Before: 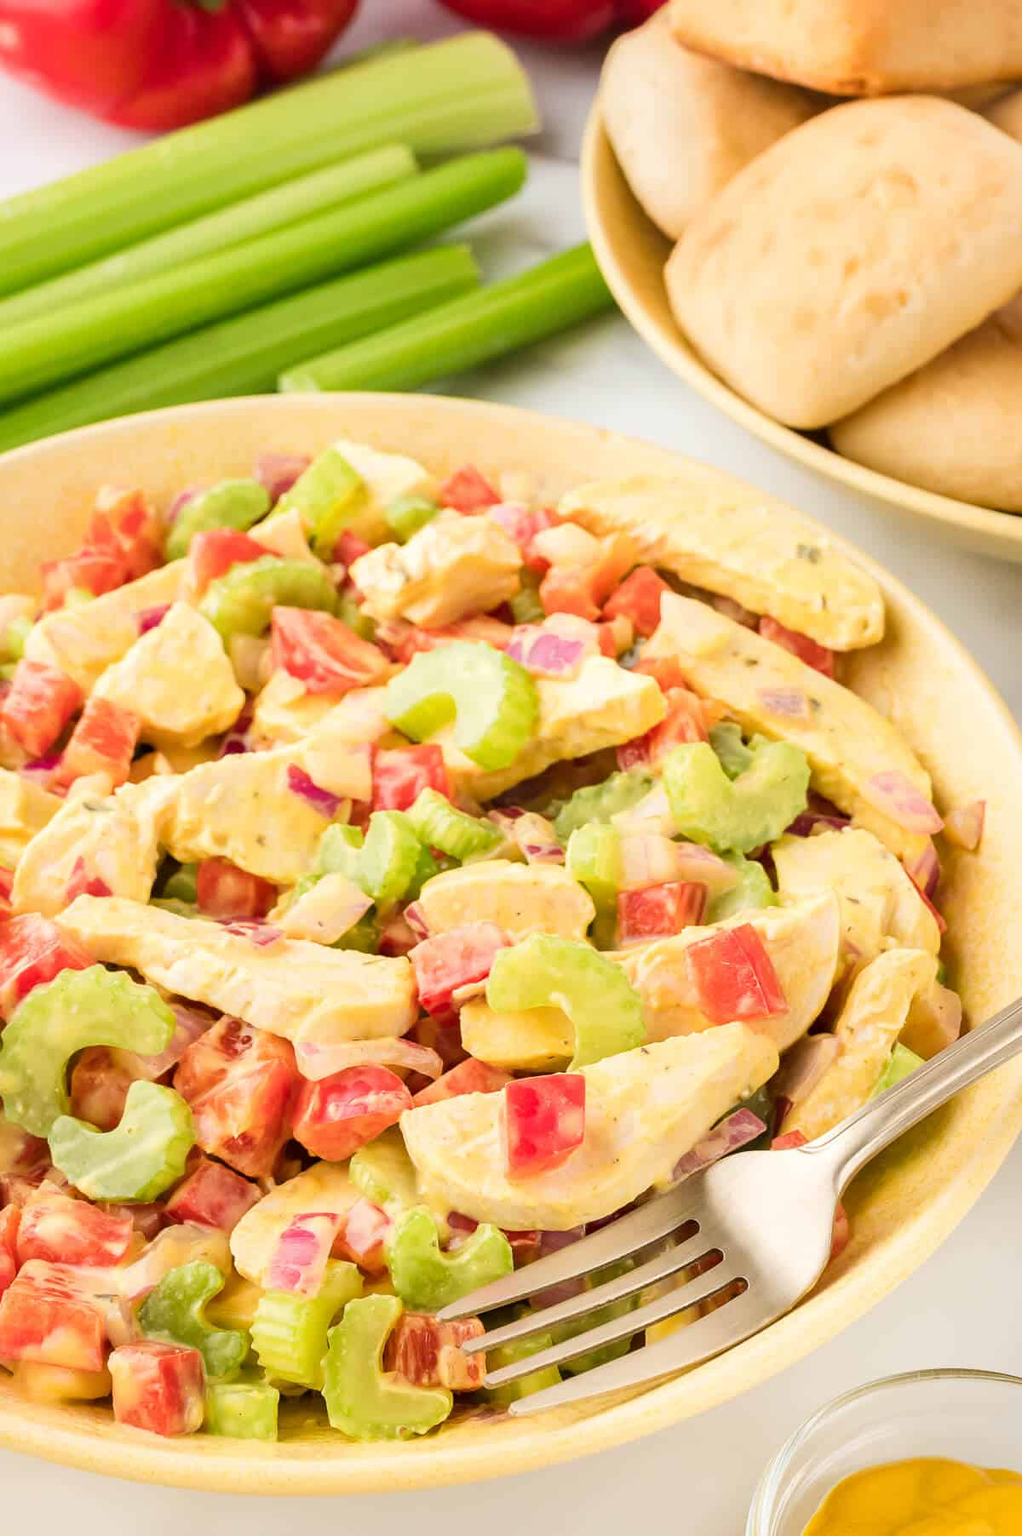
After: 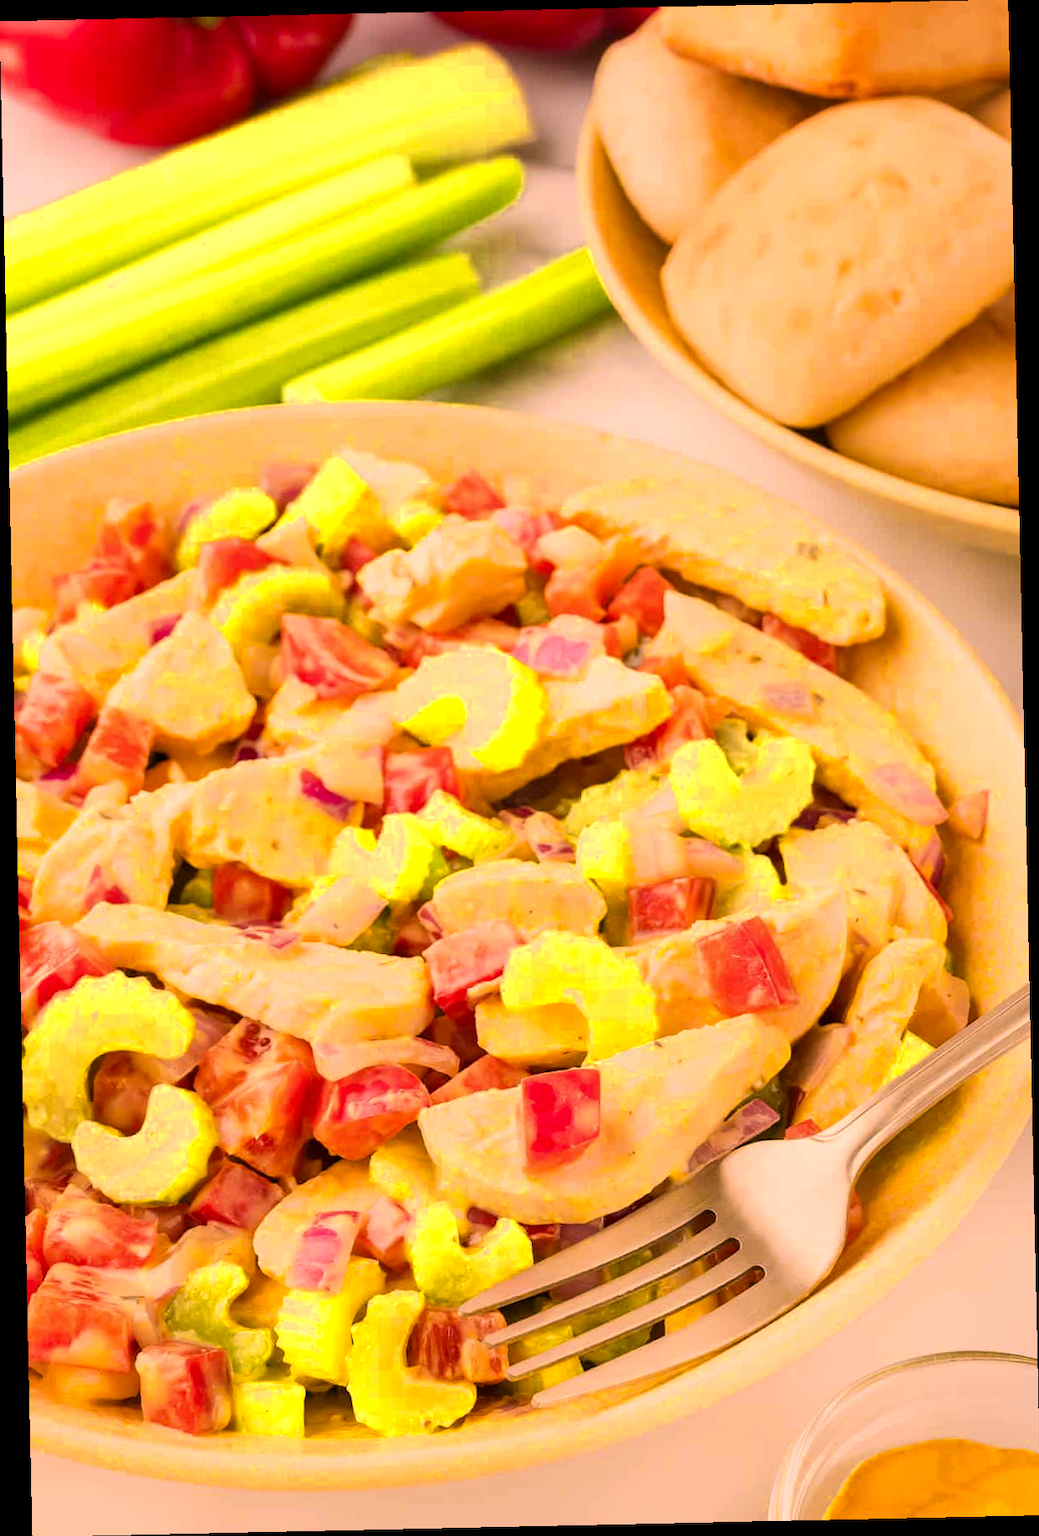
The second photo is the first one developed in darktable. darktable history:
color zones: curves: ch0 [(0, 0.485) (0.178, 0.476) (0.261, 0.623) (0.411, 0.403) (0.708, 0.603) (0.934, 0.412)]; ch1 [(0.003, 0.485) (0.149, 0.496) (0.229, 0.584) (0.326, 0.551) (0.484, 0.262) (0.757, 0.643)]
rotate and perspective: rotation -1.24°, automatic cropping off
color correction: highlights a* 21.16, highlights b* 19.61
